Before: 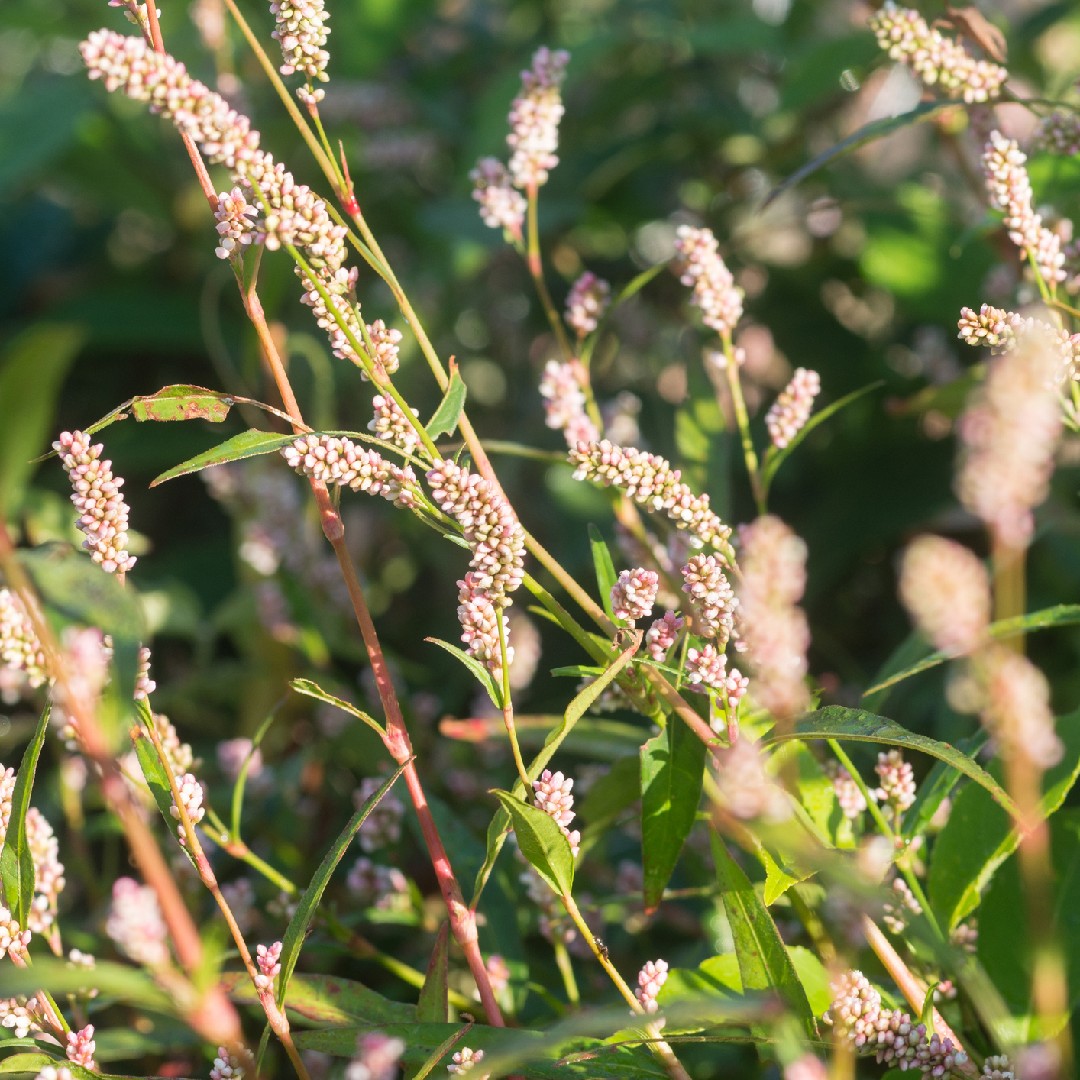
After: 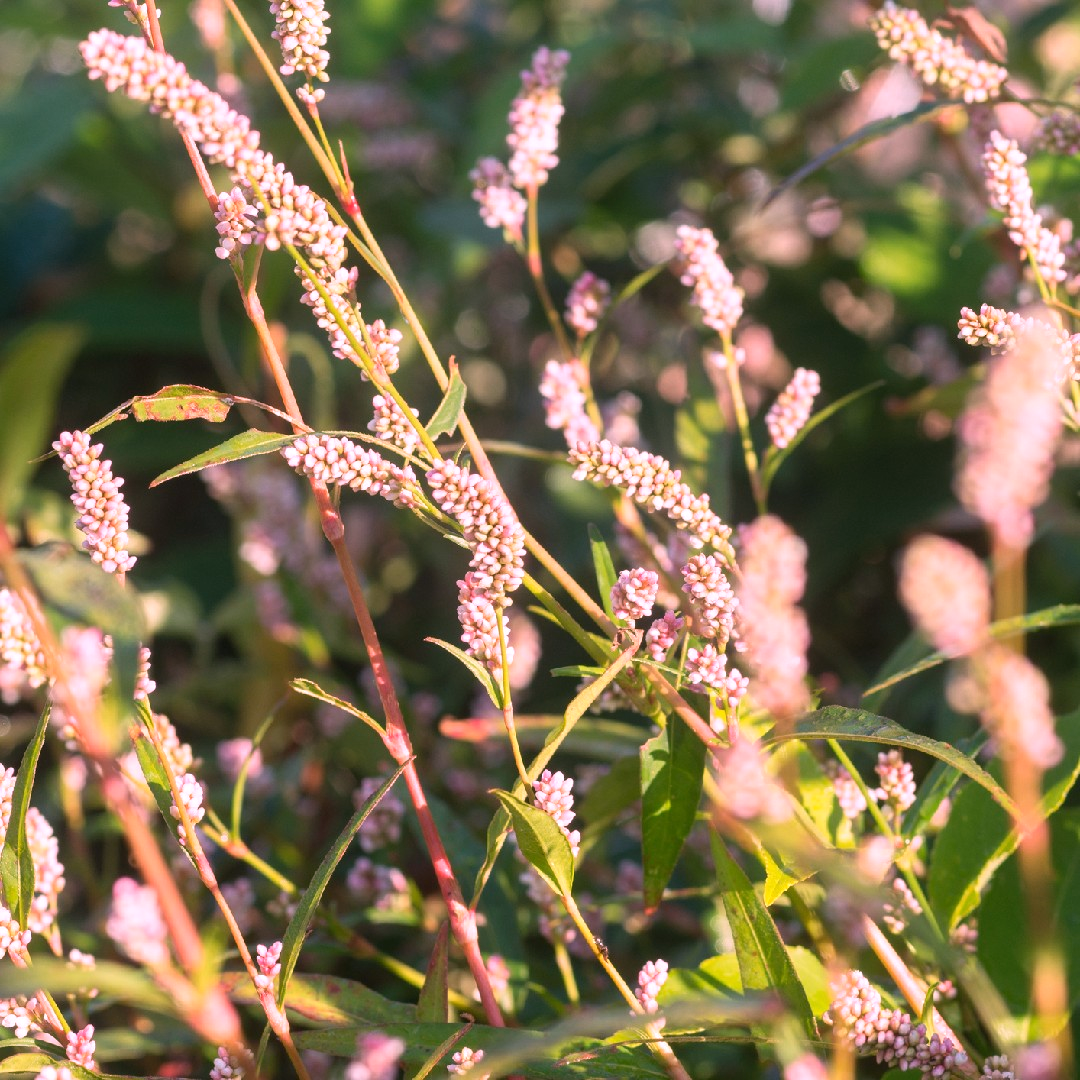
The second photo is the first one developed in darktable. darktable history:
tone equalizer: on, module defaults
white balance: red 1.188, blue 1.11
